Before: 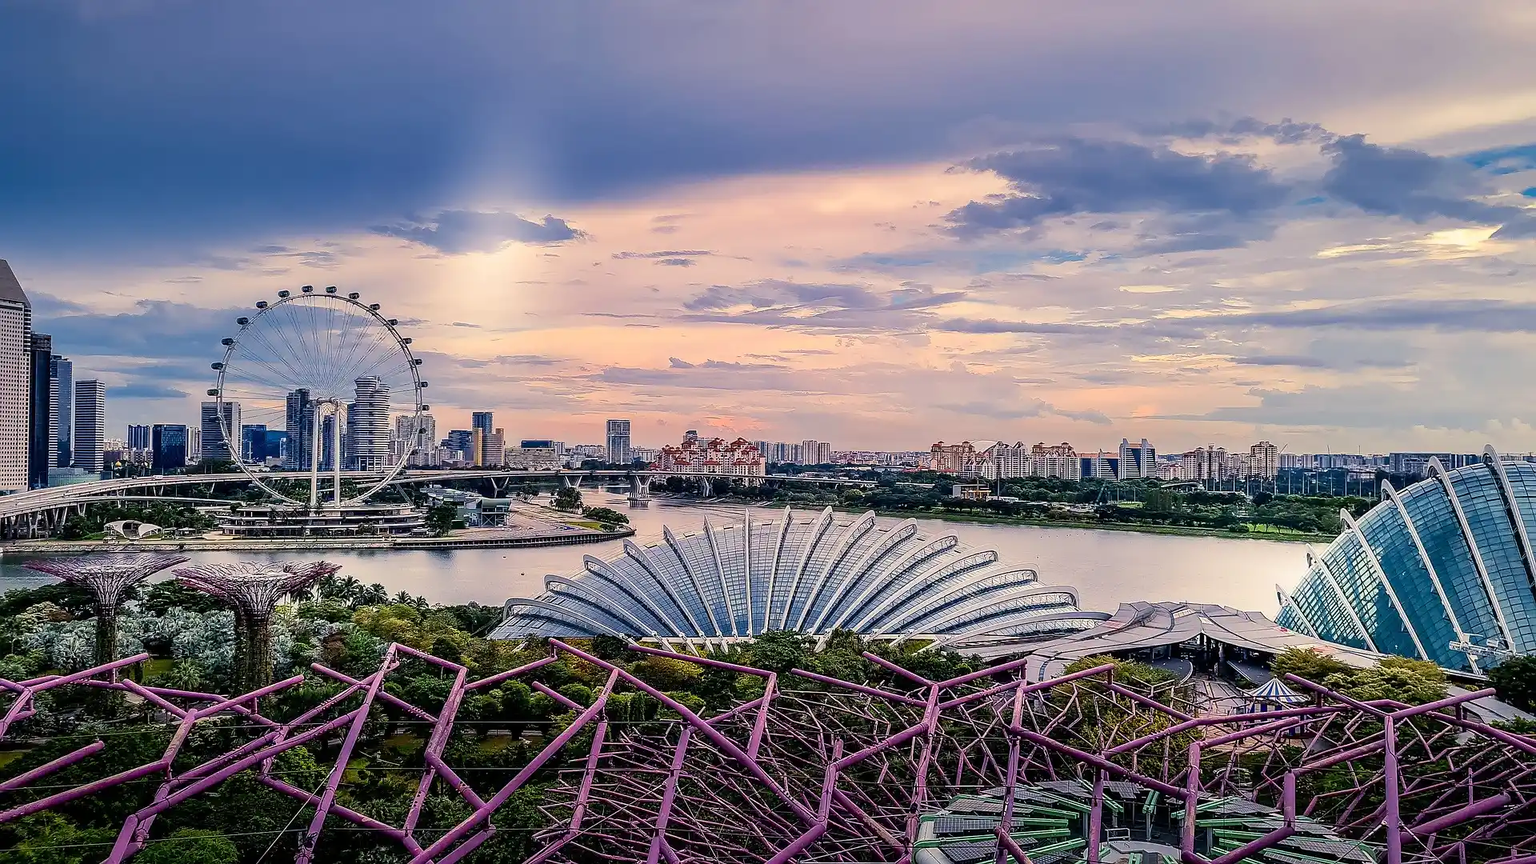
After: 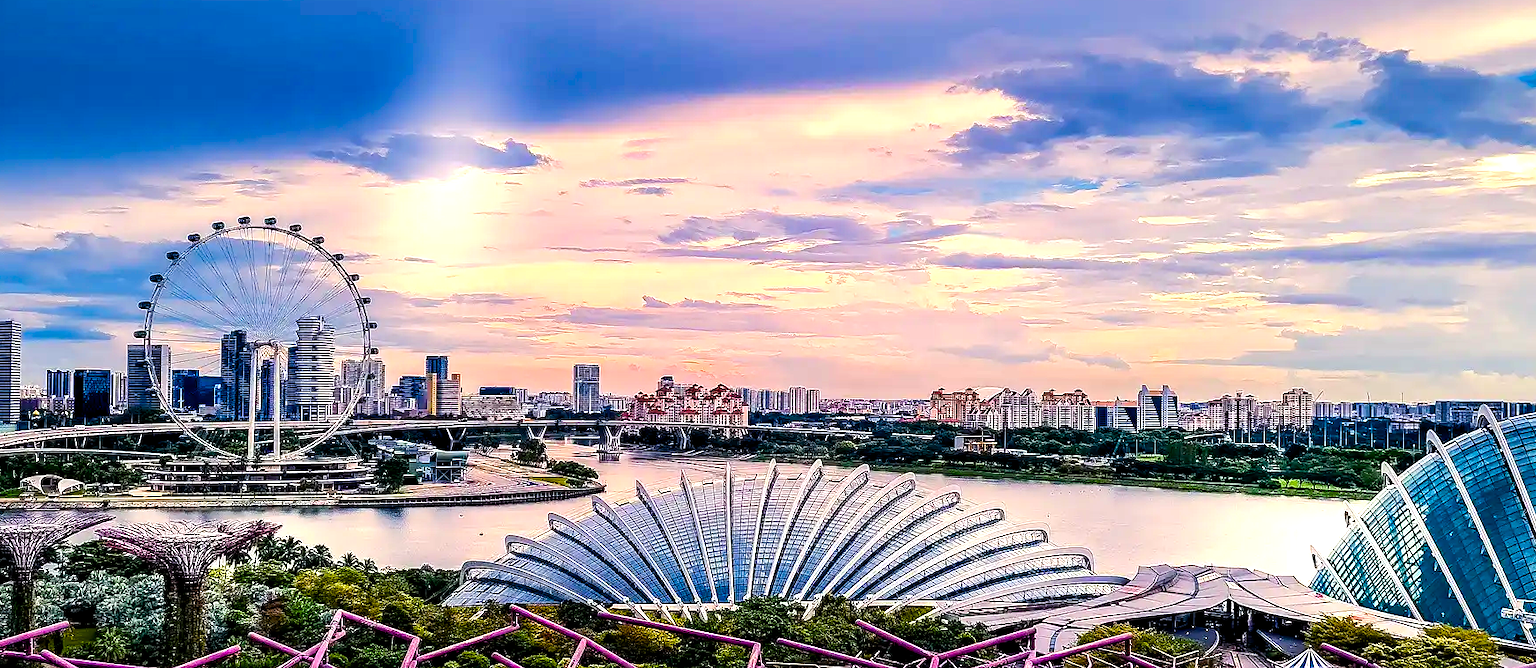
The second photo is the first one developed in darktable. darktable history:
exposure: compensate highlight preservation false
crop: left 5.596%, top 10.314%, right 3.534%, bottom 19.395%
color balance rgb: global offset › luminance -0.37%, perceptual saturation grading › highlights -17.77%, perceptual saturation grading › mid-tones 33.1%, perceptual saturation grading › shadows 50.52%, perceptual brilliance grading › highlights 20%, perceptual brilliance grading › mid-tones 20%, perceptual brilliance grading › shadows -20%, global vibrance 50%
